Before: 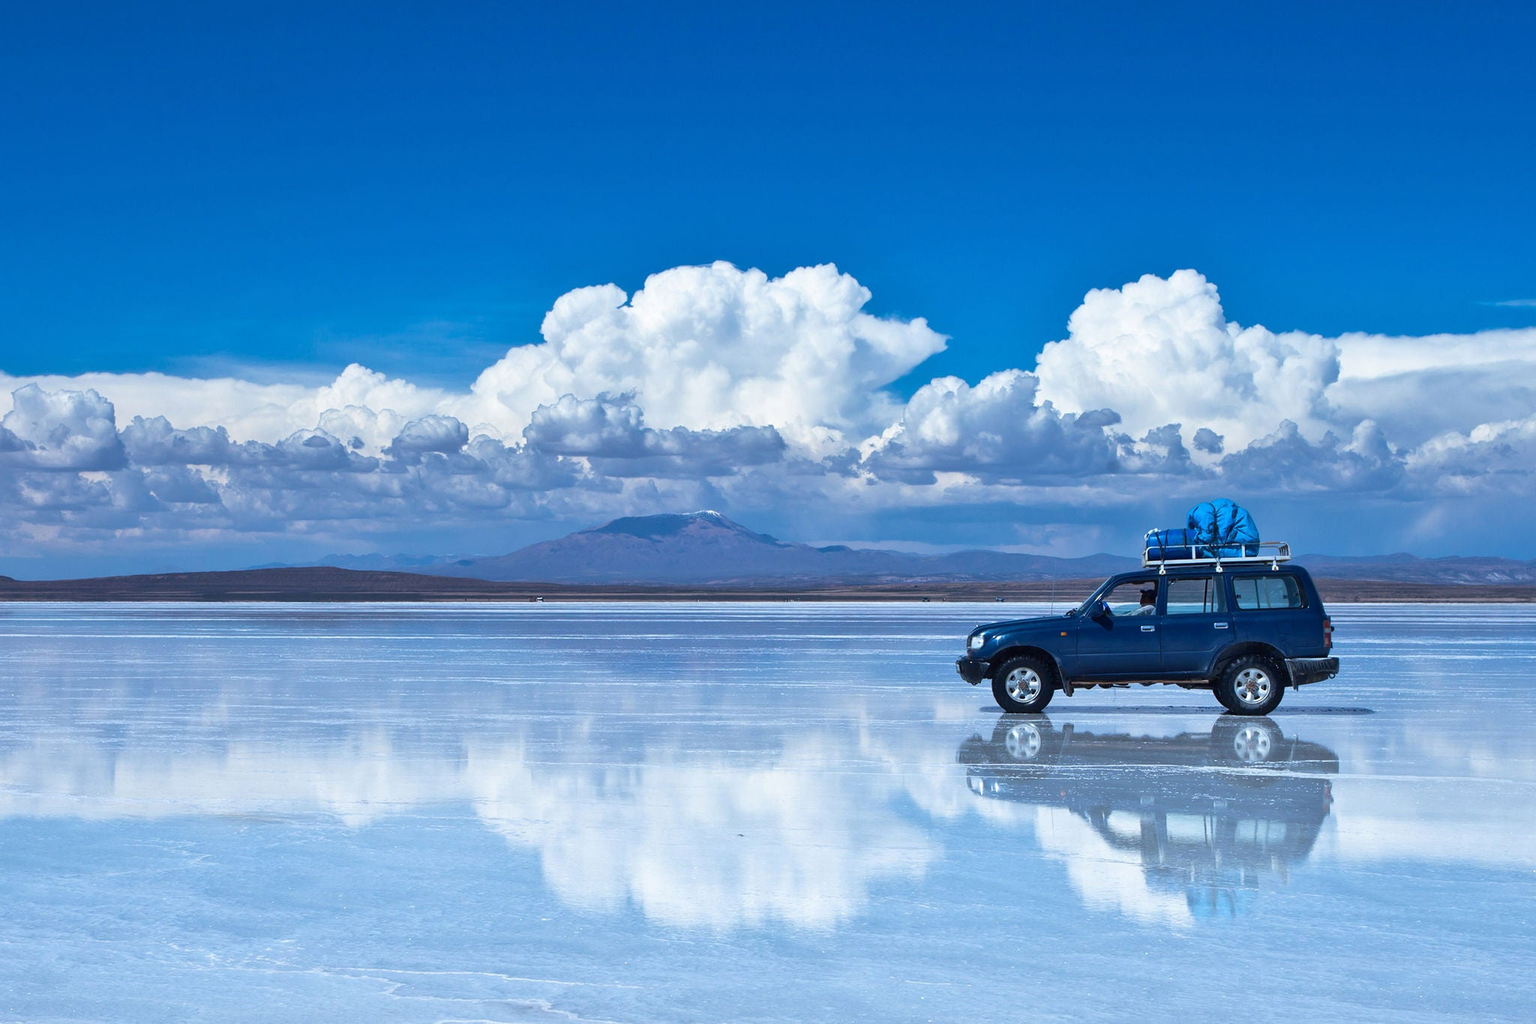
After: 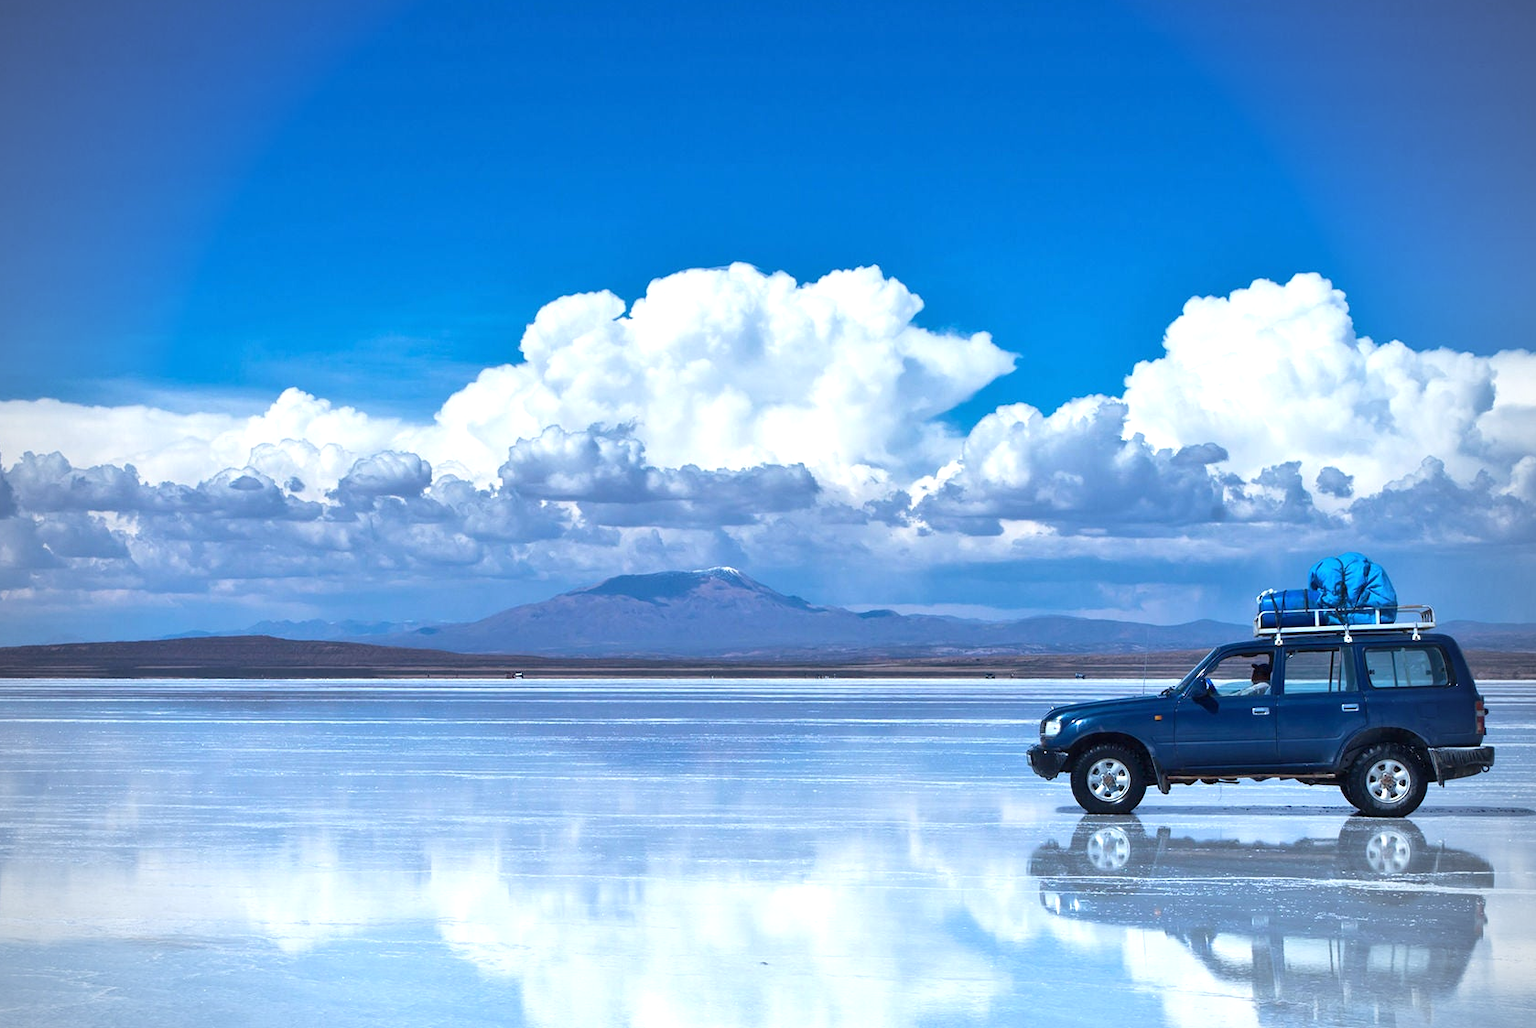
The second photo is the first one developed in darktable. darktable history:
crop and rotate: left 7.504%, top 4.494%, right 10.534%, bottom 13.132%
tone equalizer: -8 EV -0.378 EV, -7 EV -0.407 EV, -6 EV -0.337 EV, -5 EV -0.243 EV, -3 EV 0.222 EV, -2 EV 0.343 EV, -1 EV 0.37 EV, +0 EV 0.4 EV, smoothing diameter 24.87%, edges refinement/feathering 10.79, preserve details guided filter
vignetting: on, module defaults
